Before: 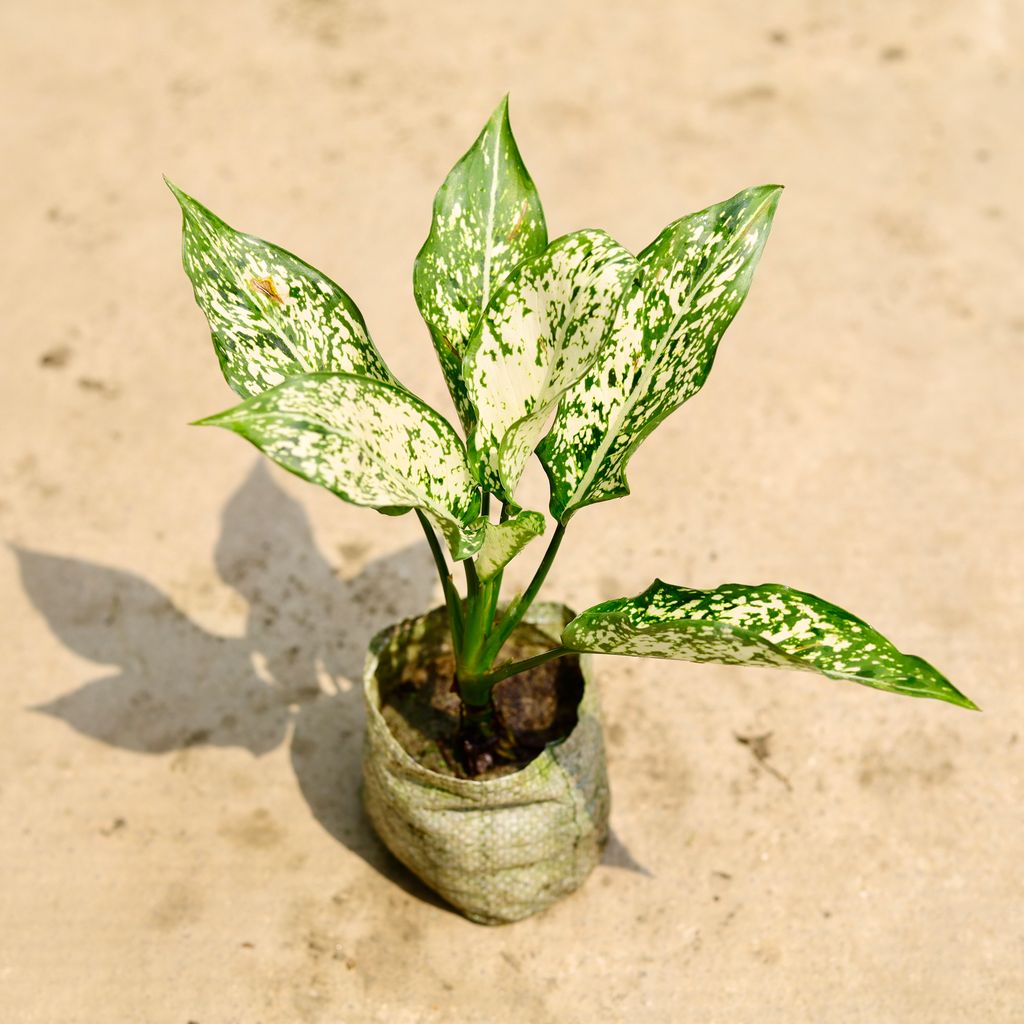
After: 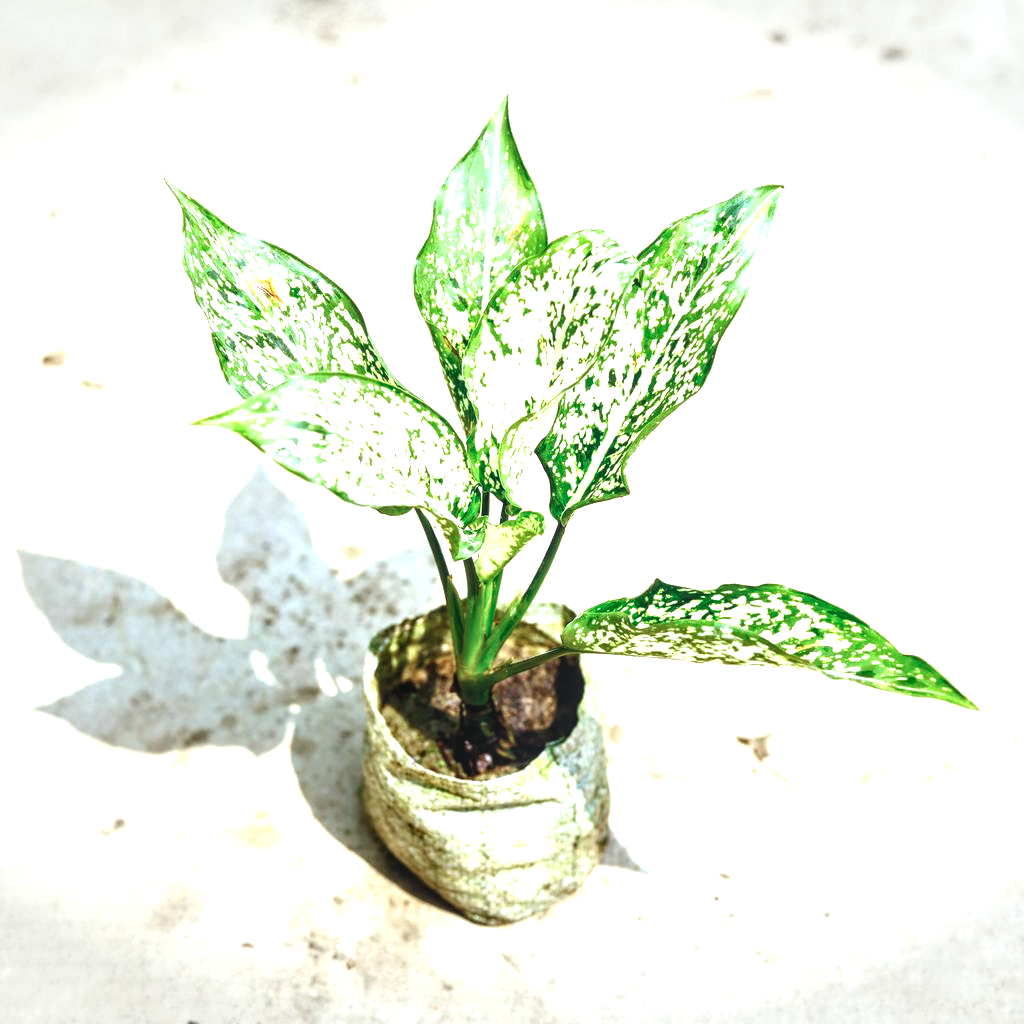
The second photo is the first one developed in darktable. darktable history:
levels: levels [0.012, 0.367, 0.697]
color correction: highlights a* -9.71, highlights b* -21.88
local contrast: detail 130%
vignetting: fall-off start 99.5%, width/height ratio 1.304
